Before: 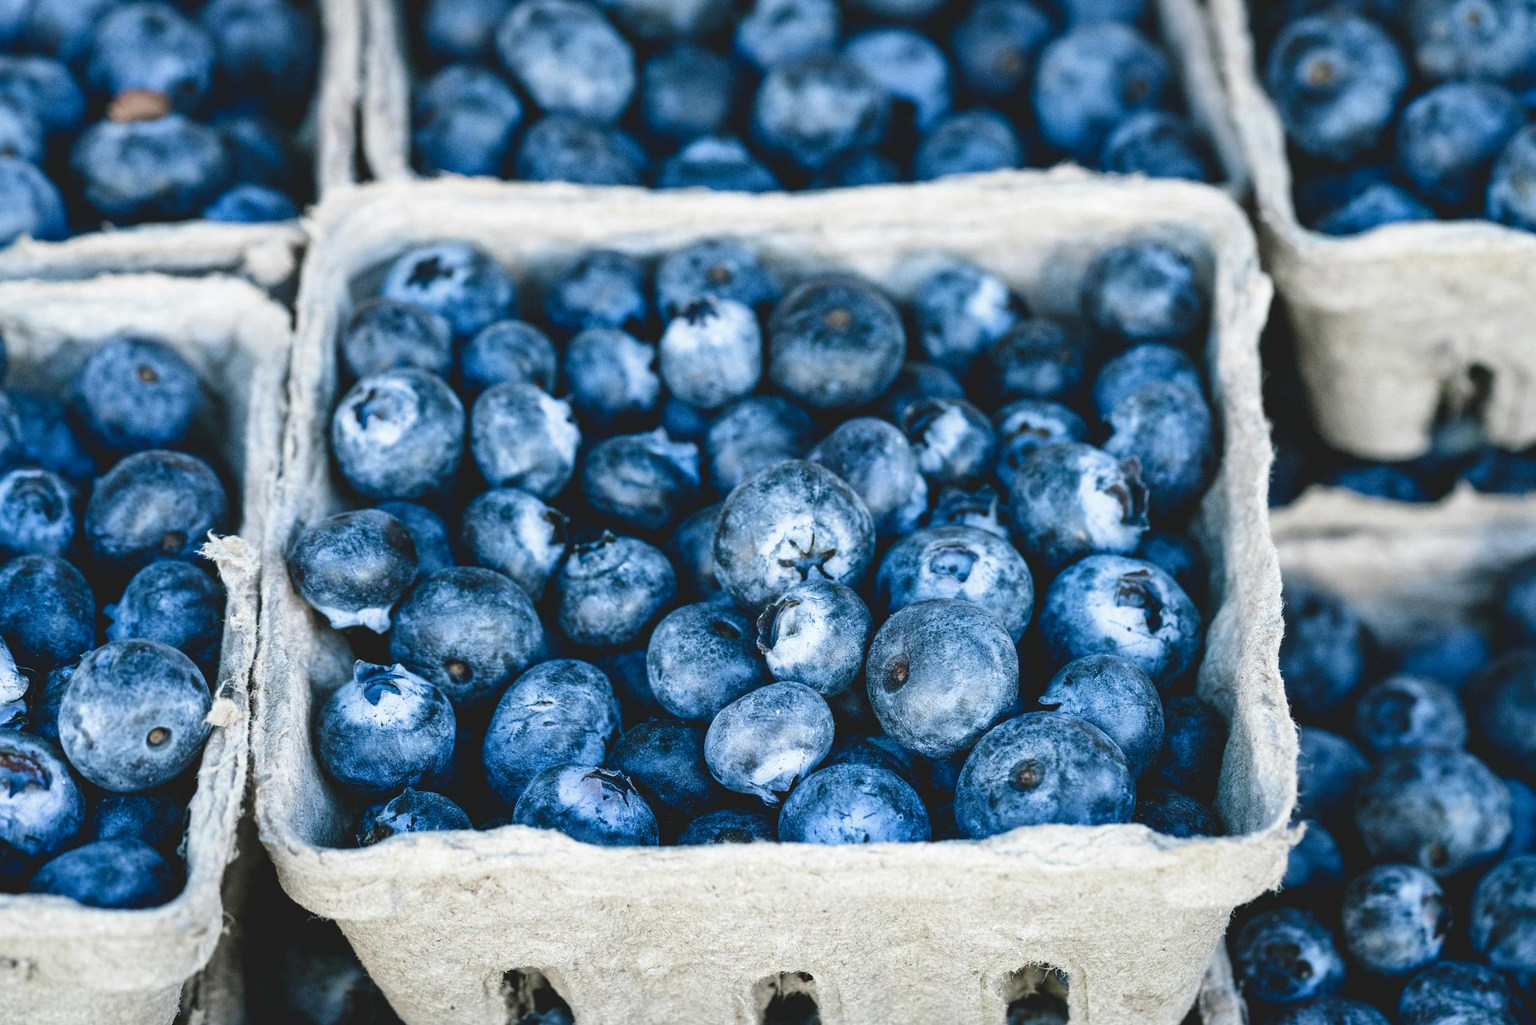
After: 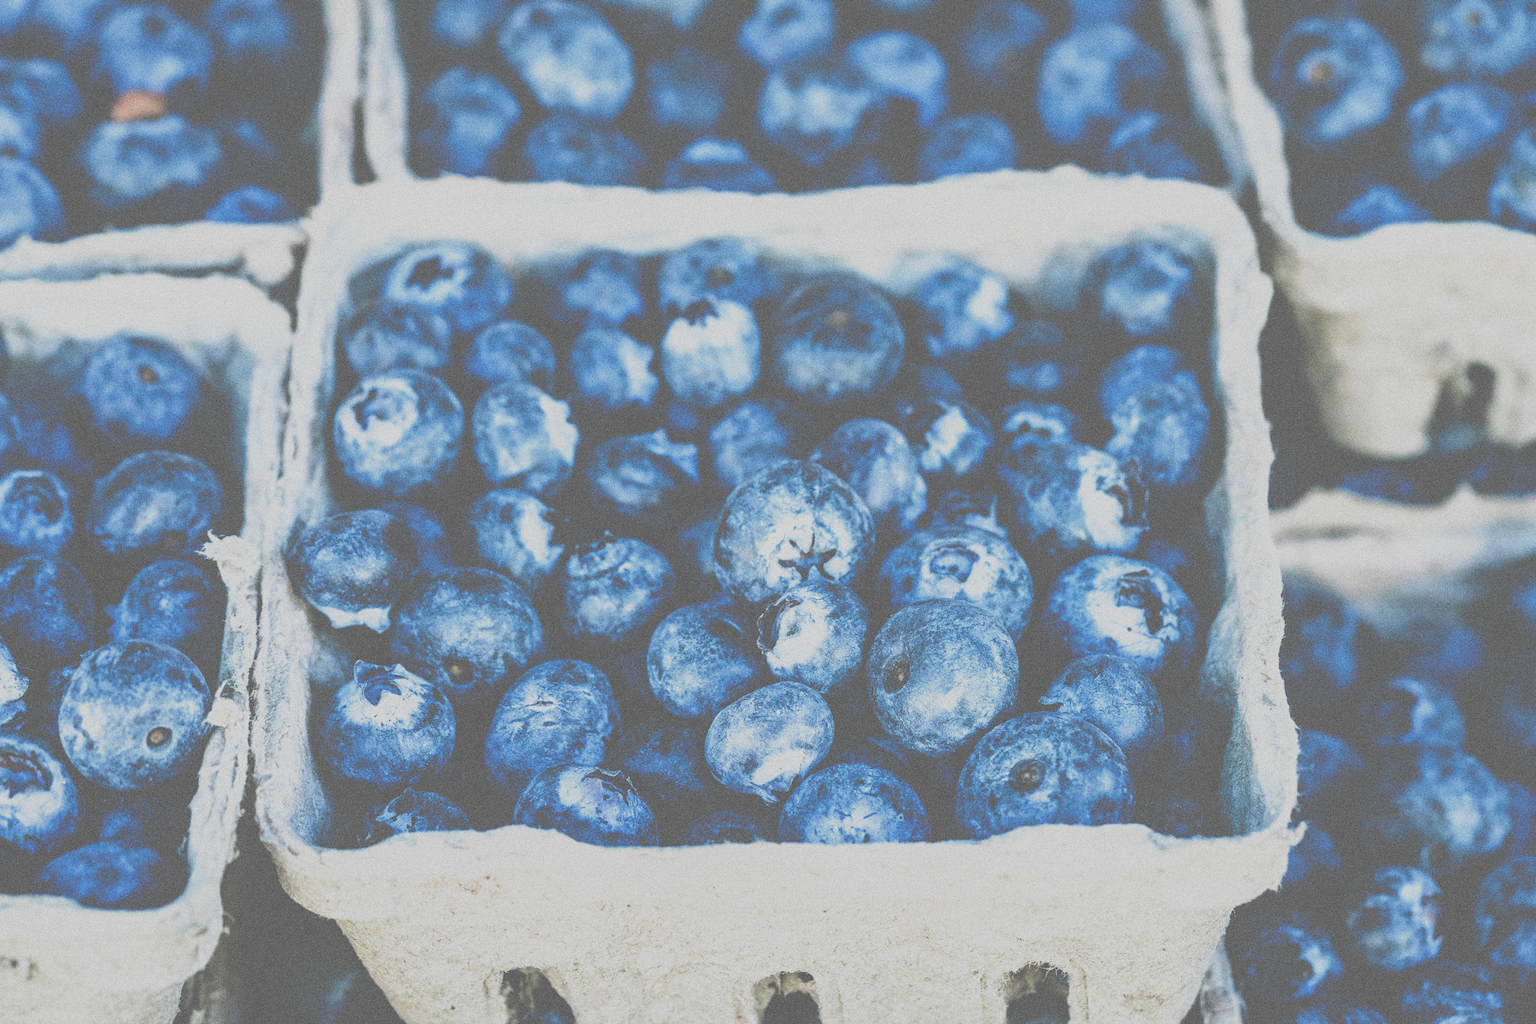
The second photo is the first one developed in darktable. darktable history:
tone equalizer: -7 EV 0.18 EV, -6 EV 0.12 EV, -5 EV 0.08 EV, -4 EV 0.04 EV, -2 EV -0.02 EV, -1 EV -0.04 EV, +0 EV -0.06 EV, luminance estimator HSV value / RGB max
color balance rgb: perceptual saturation grading › global saturation 25%, global vibrance 20%
grain: coarseness 0.09 ISO, strength 40%
bloom: size 13.65%, threshold 98.39%, strength 4.82%
tone curve: curves: ch0 [(0, 0) (0.003, 0.437) (0.011, 0.438) (0.025, 0.441) (0.044, 0.441) (0.069, 0.441) (0.1, 0.444) (0.136, 0.447) (0.177, 0.452) (0.224, 0.457) (0.277, 0.466) (0.335, 0.485) (0.399, 0.514) (0.468, 0.558) (0.543, 0.616) (0.623, 0.686) (0.709, 0.76) (0.801, 0.803) (0.898, 0.825) (1, 1)], preserve colors none
contrast equalizer: y [[0.5 ×6], [0.5 ×6], [0.5, 0.5, 0.501, 0.545, 0.707, 0.863], [0 ×6], [0 ×6]]
filmic rgb: hardness 4.17
local contrast: on, module defaults
